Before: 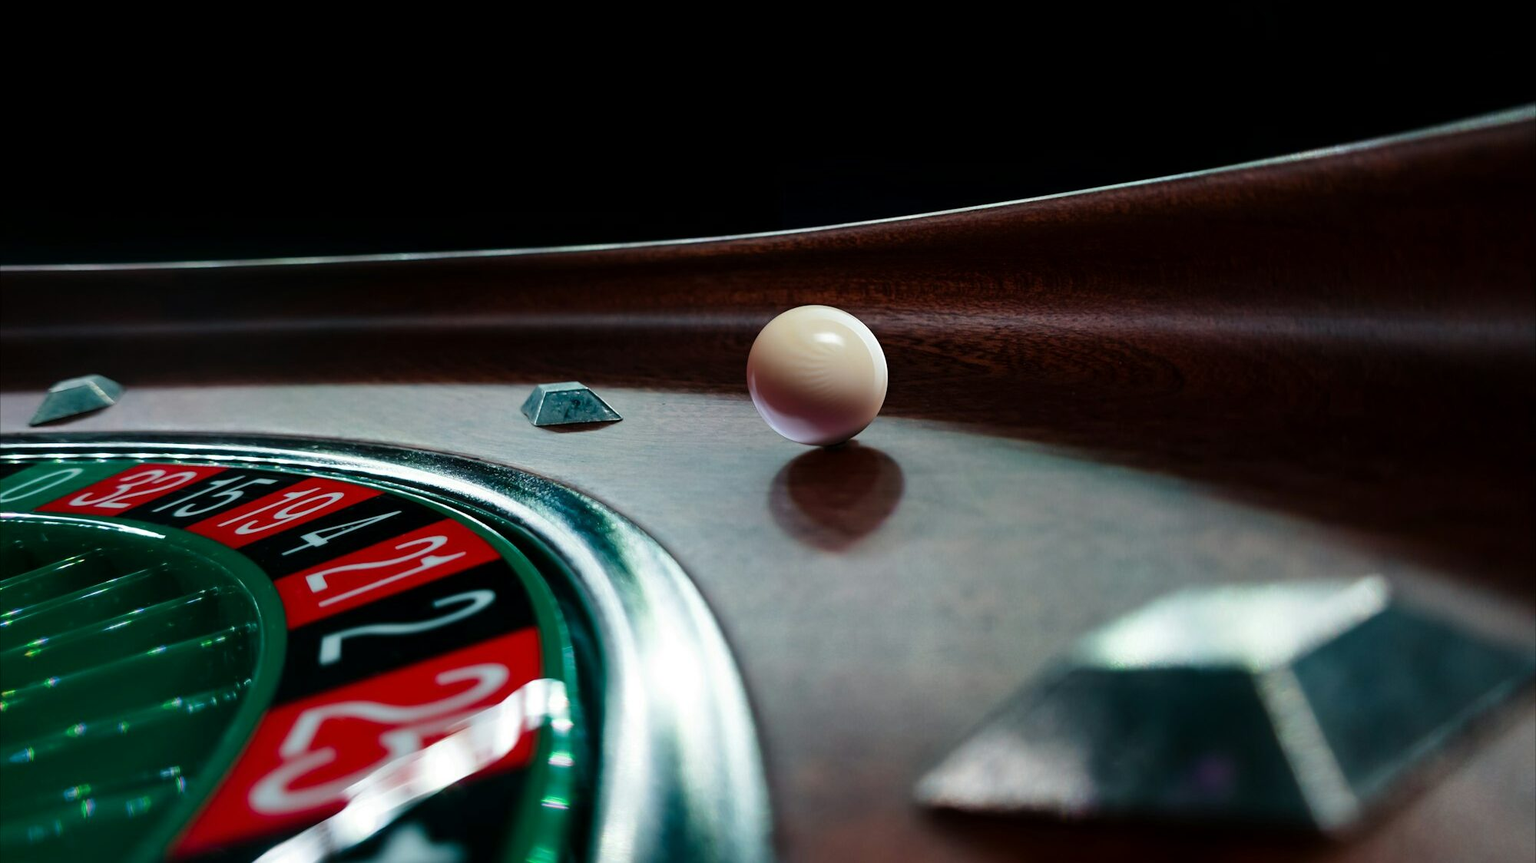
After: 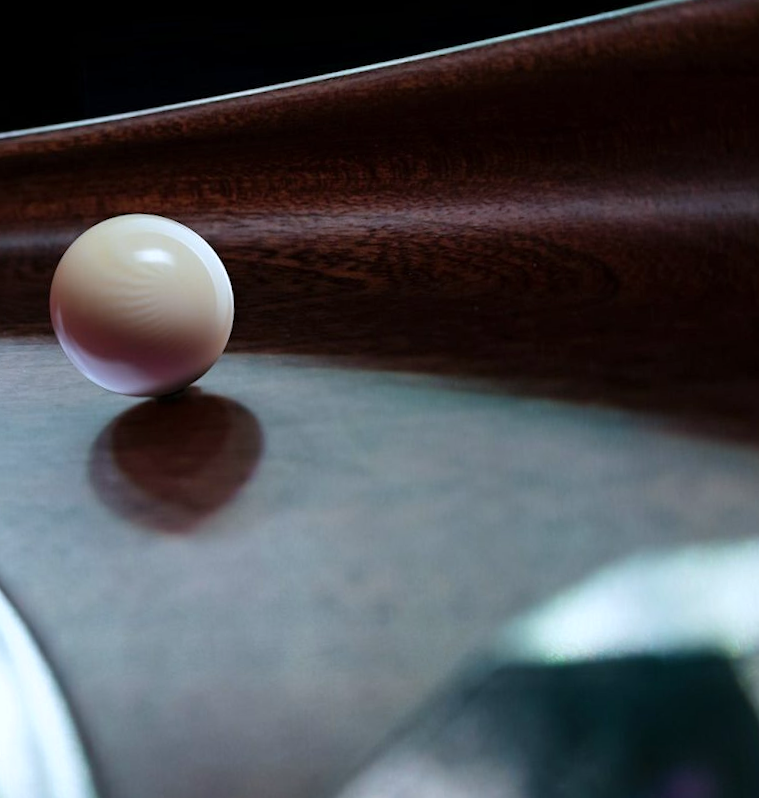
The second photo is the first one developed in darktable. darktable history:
rotate and perspective: rotation -3.52°, crop left 0.036, crop right 0.964, crop top 0.081, crop bottom 0.919
shadows and highlights: shadows 25, highlights -25
crop: left 45.721%, top 13.393%, right 14.118%, bottom 10.01%
white balance: red 0.954, blue 1.079
